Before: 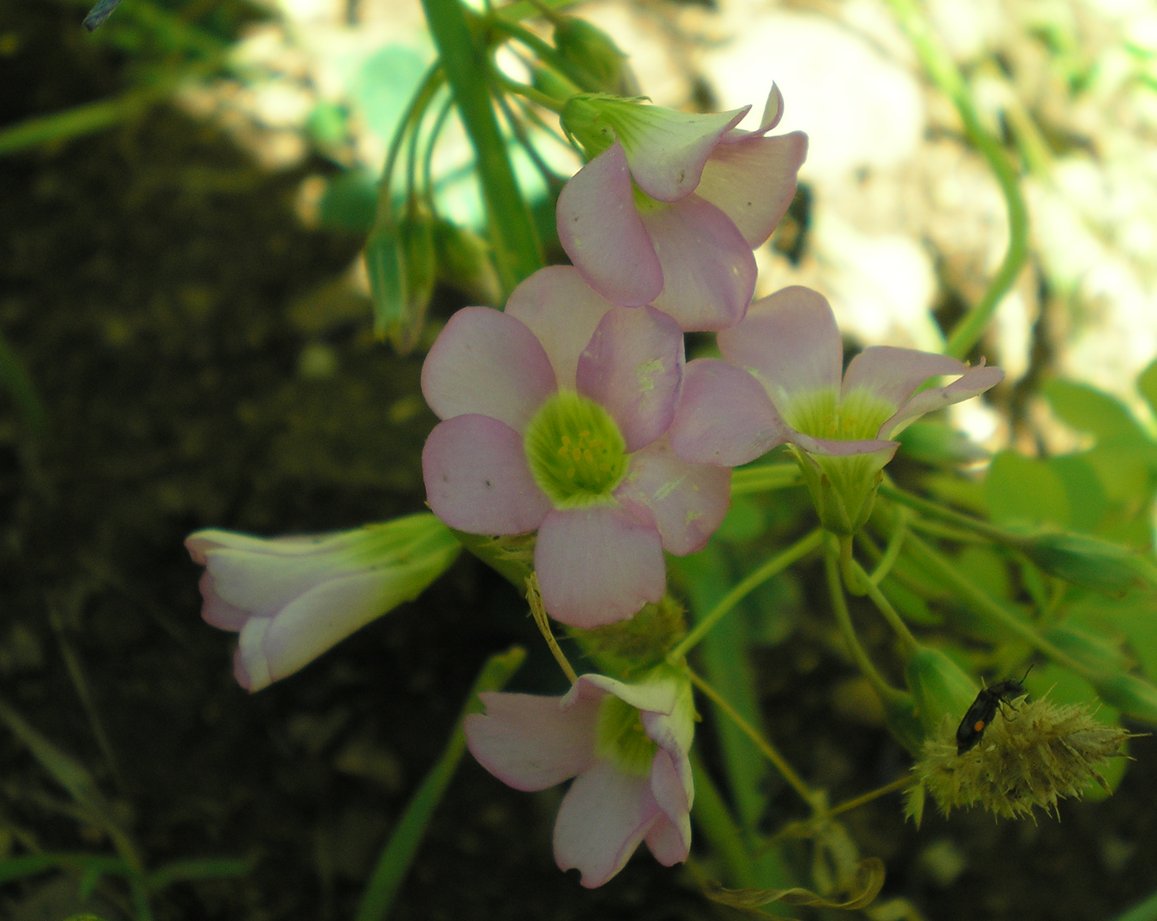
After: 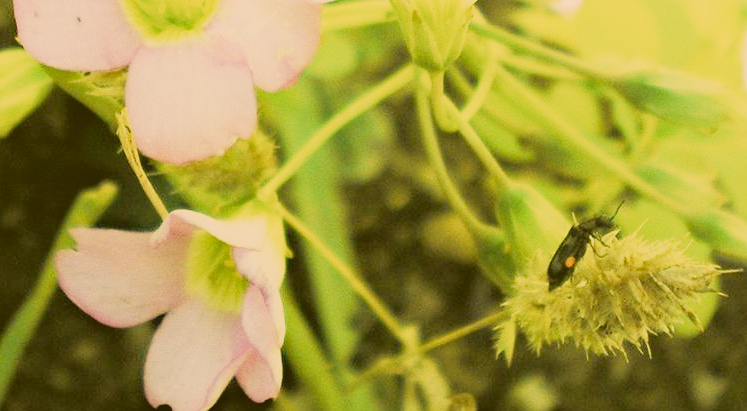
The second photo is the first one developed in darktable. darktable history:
contrast brightness saturation: contrast -0.254, saturation -0.424
crop and rotate: left 35.407%, top 50.392%, bottom 4.946%
color correction: highlights a* 8.18, highlights b* 15.89, shadows a* -0.345, shadows b* 26.4
haze removal: compatibility mode true, adaptive false
base curve: curves: ch0 [(0, 0) (0.012, 0.01) (0.073, 0.168) (0.31, 0.711) (0.645, 0.957) (1, 1)], preserve colors none
exposure: black level correction 0, exposure 1.69 EV, compensate highlight preservation false
